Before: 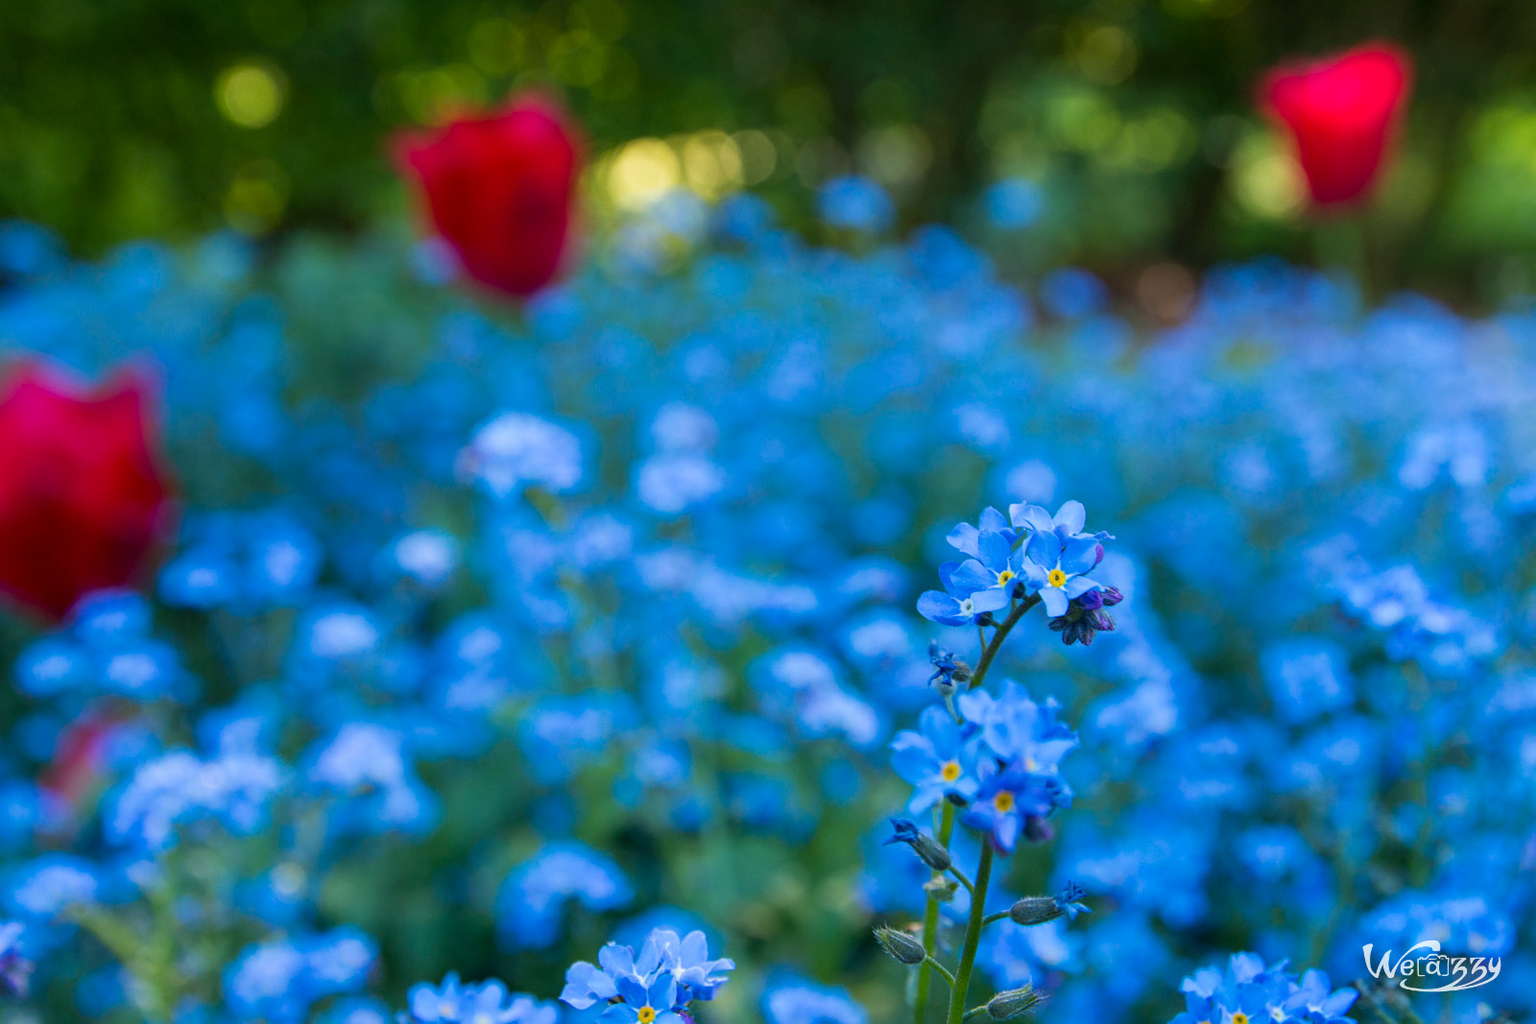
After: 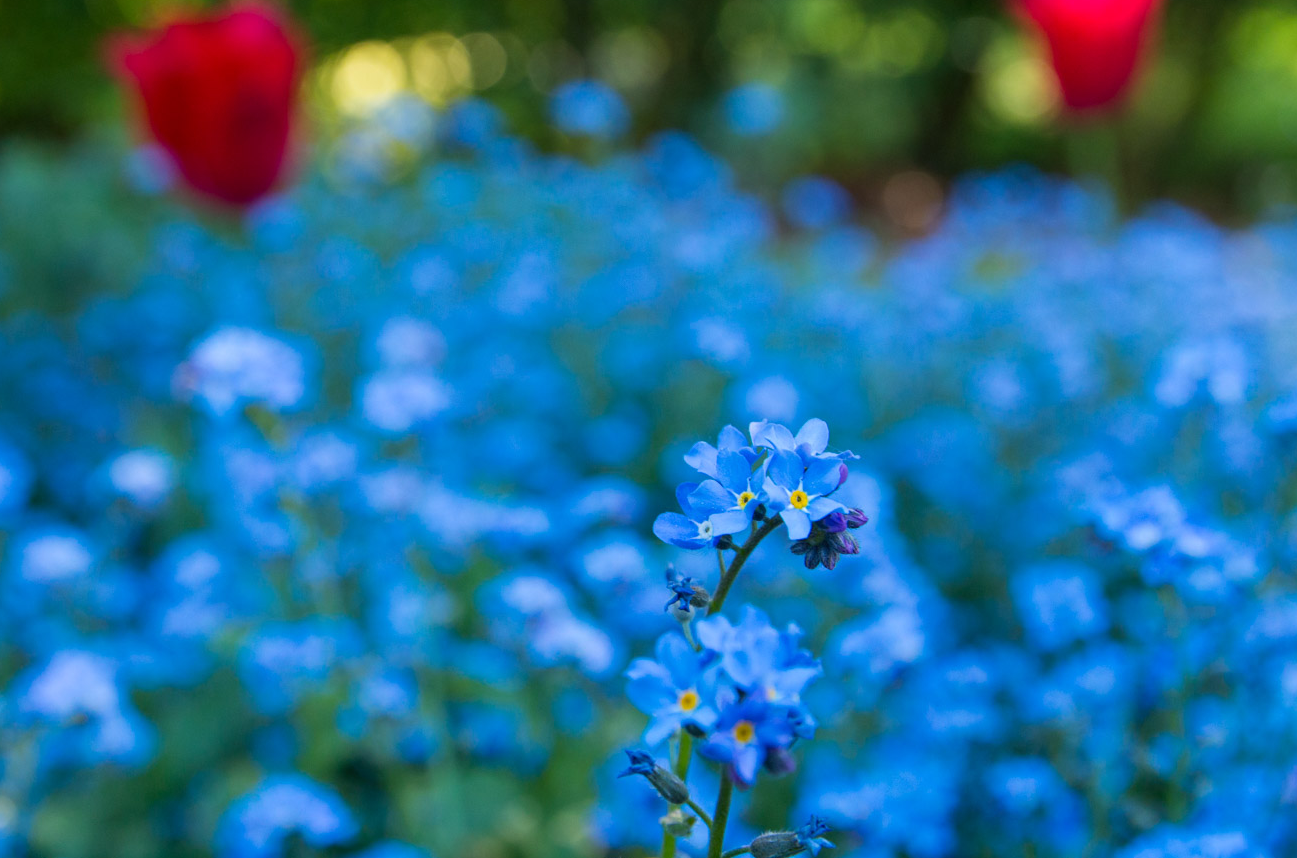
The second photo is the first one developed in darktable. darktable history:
crop: left 18.888%, top 9.728%, right 0.001%, bottom 9.69%
